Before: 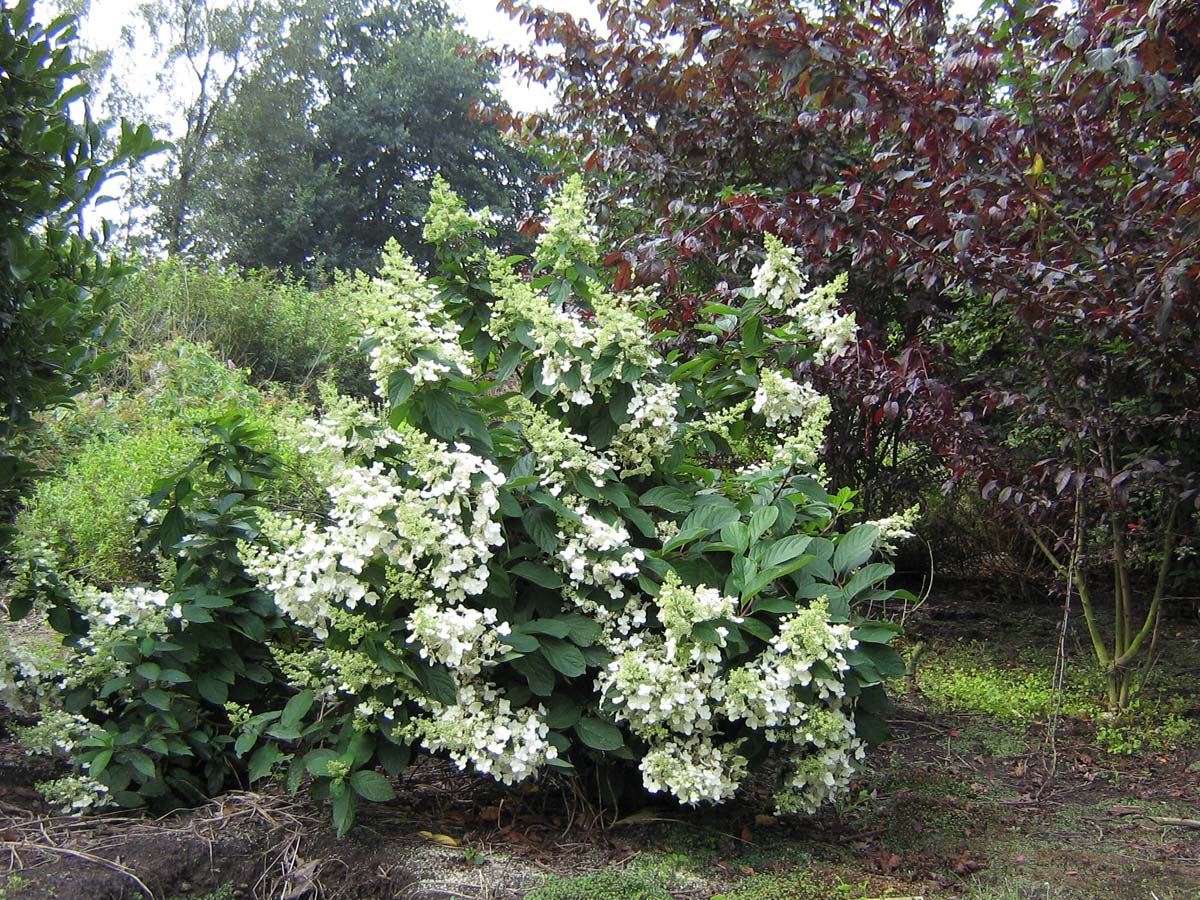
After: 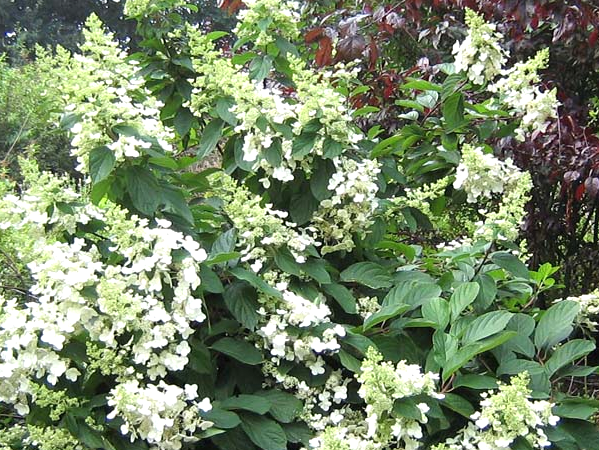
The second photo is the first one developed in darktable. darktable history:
crop: left 25%, top 25%, right 25%, bottom 25%
exposure: exposure 0.367 EV, compensate highlight preservation false
